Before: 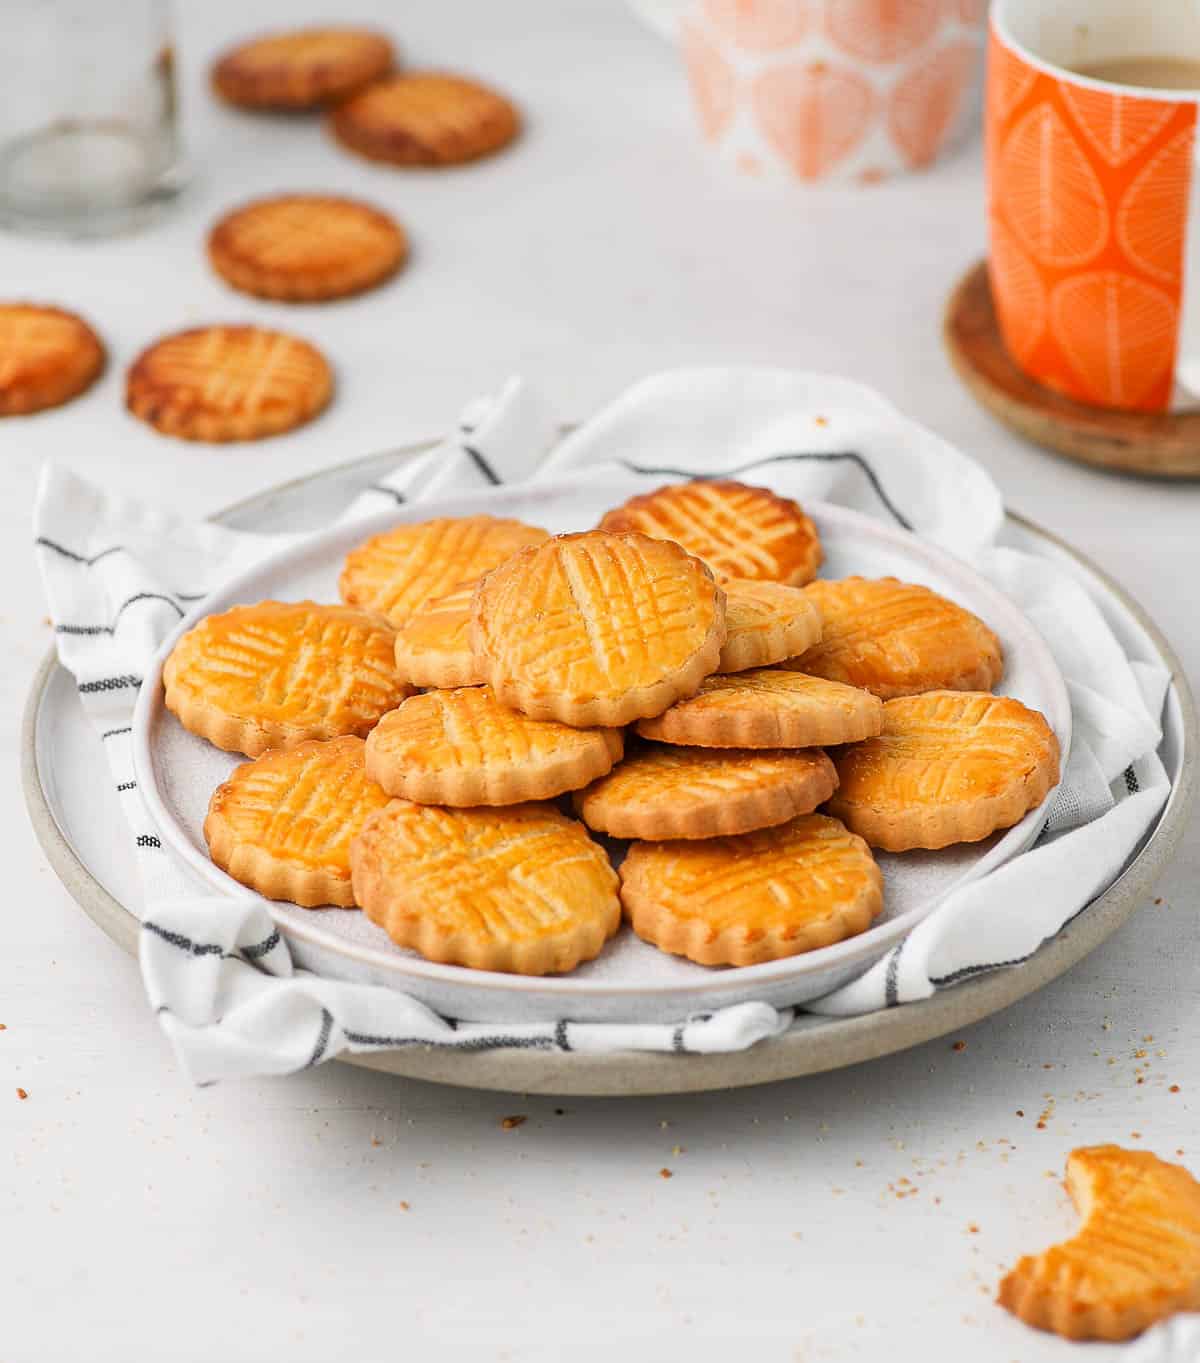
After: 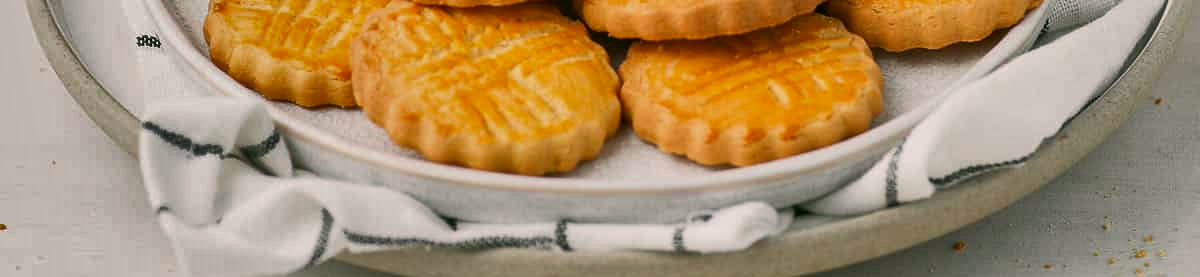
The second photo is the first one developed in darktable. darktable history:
exposure: exposure -0.266 EV, compensate highlight preservation false
shadows and highlights: radius 116.23, shadows 41.9, highlights -61.75, soften with gaussian
sharpen: radius 2.887, amount 0.863, threshold 47.192
crop and rotate: top 58.75%, bottom 20.874%
color correction: highlights a* 4.37, highlights b* 4.94, shadows a* -7, shadows b* 4.77
